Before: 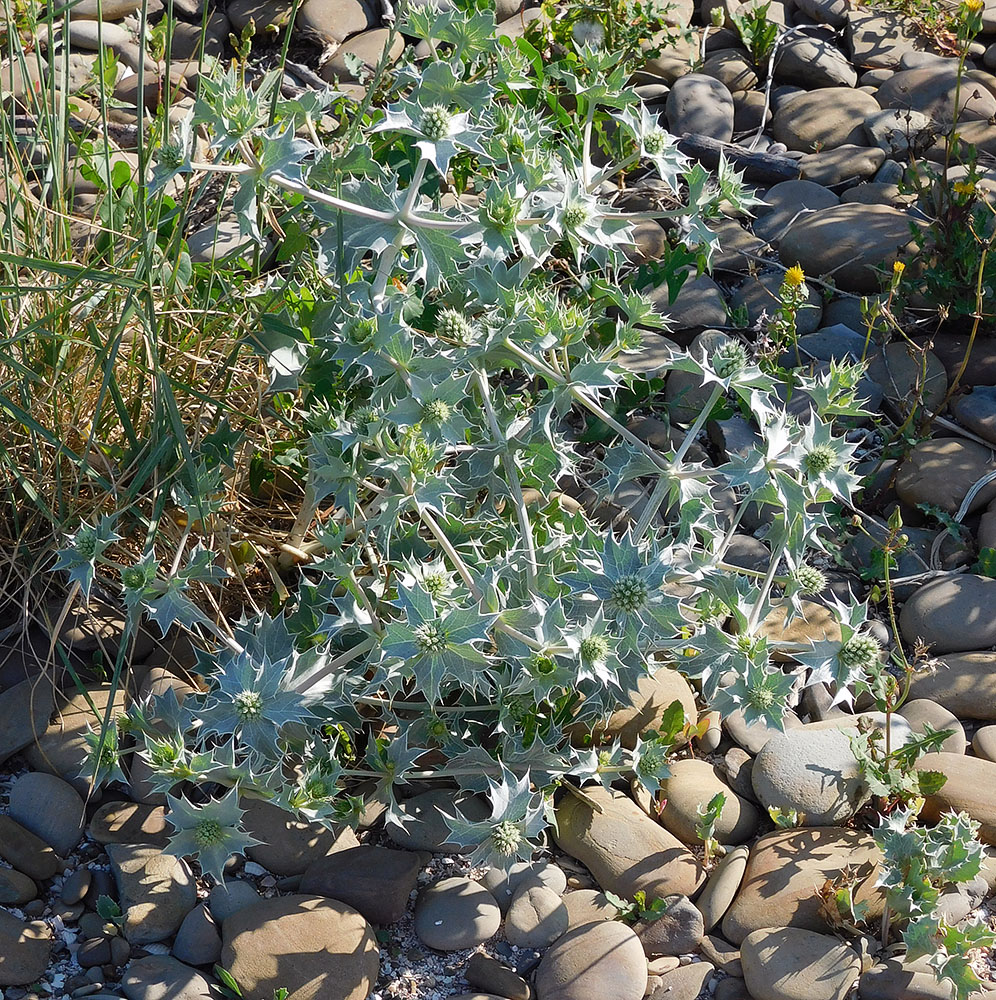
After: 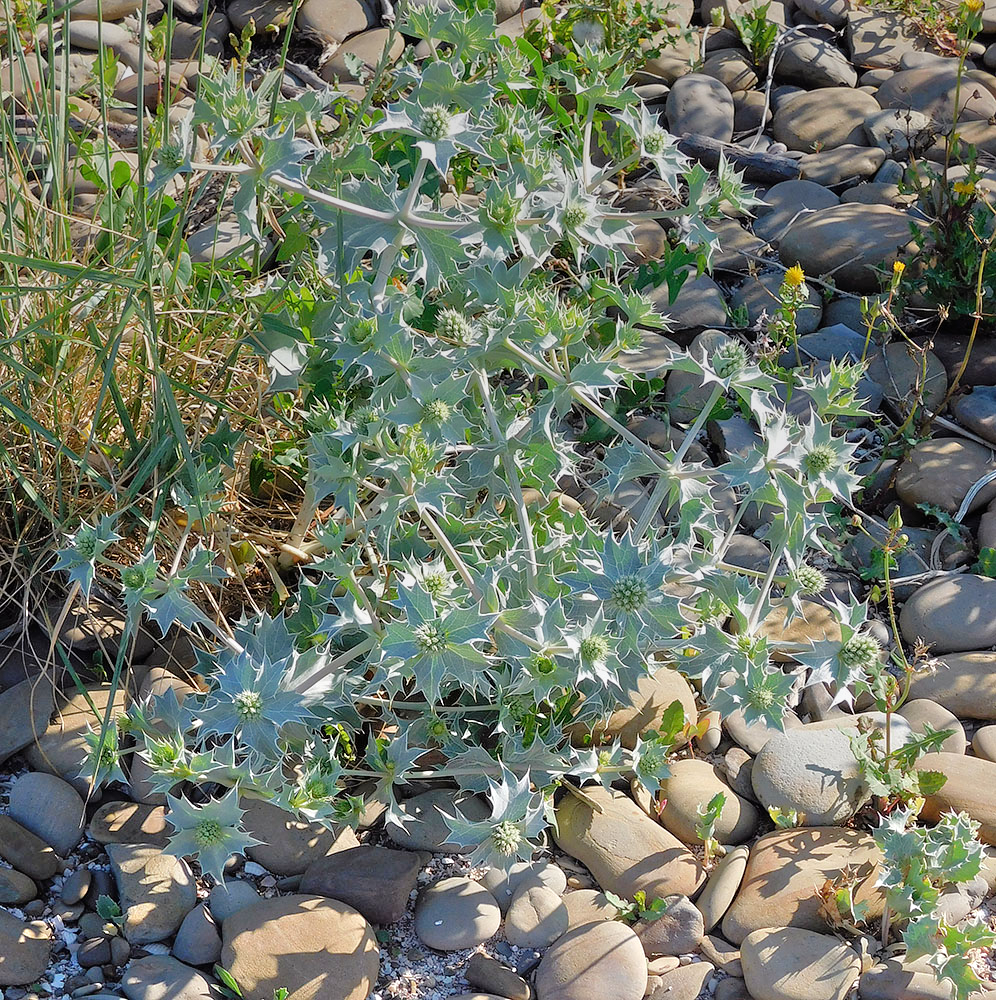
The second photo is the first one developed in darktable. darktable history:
tone equalizer: -7 EV 0.15 EV, -6 EV 0.6 EV, -5 EV 1.15 EV, -4 EV 1.33 EV, -3 EV 1.15 EV, -2 EV 0.6 EV, -1 EV 0.15 EV, mask exposure compensation -0.5 EV
exposure: compensate highlight preservation false
graduated density: rotation -0.352°, offset 57.64
